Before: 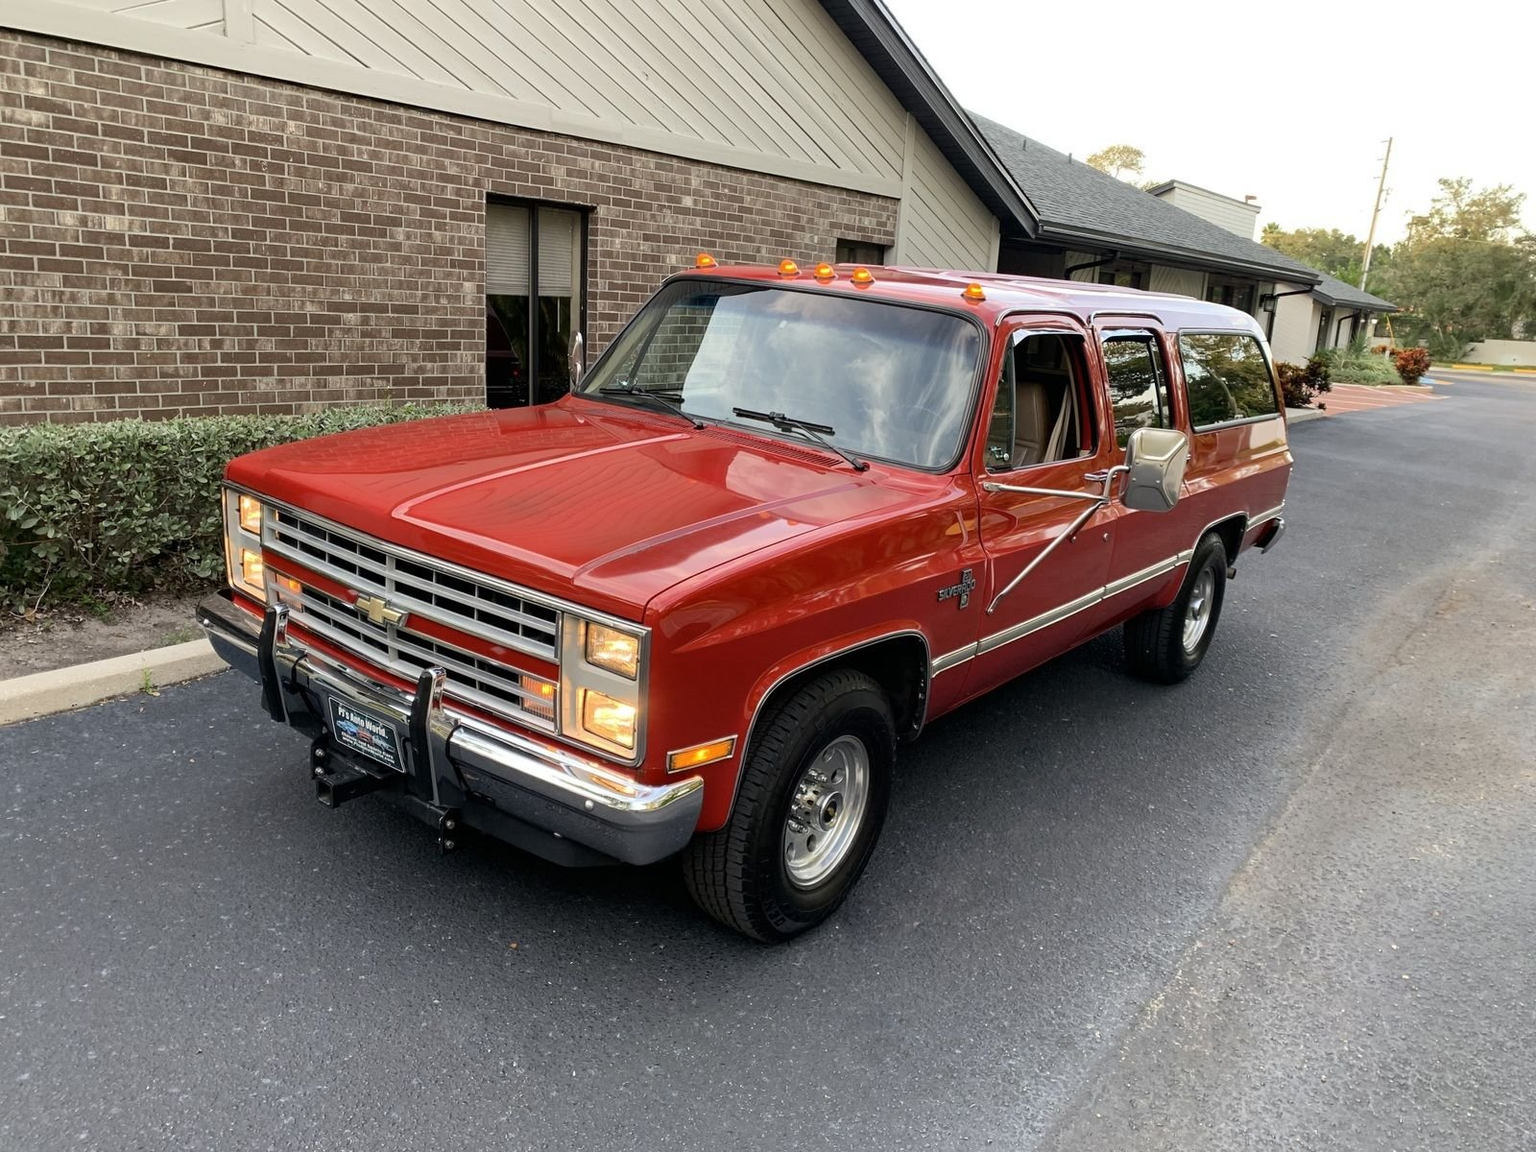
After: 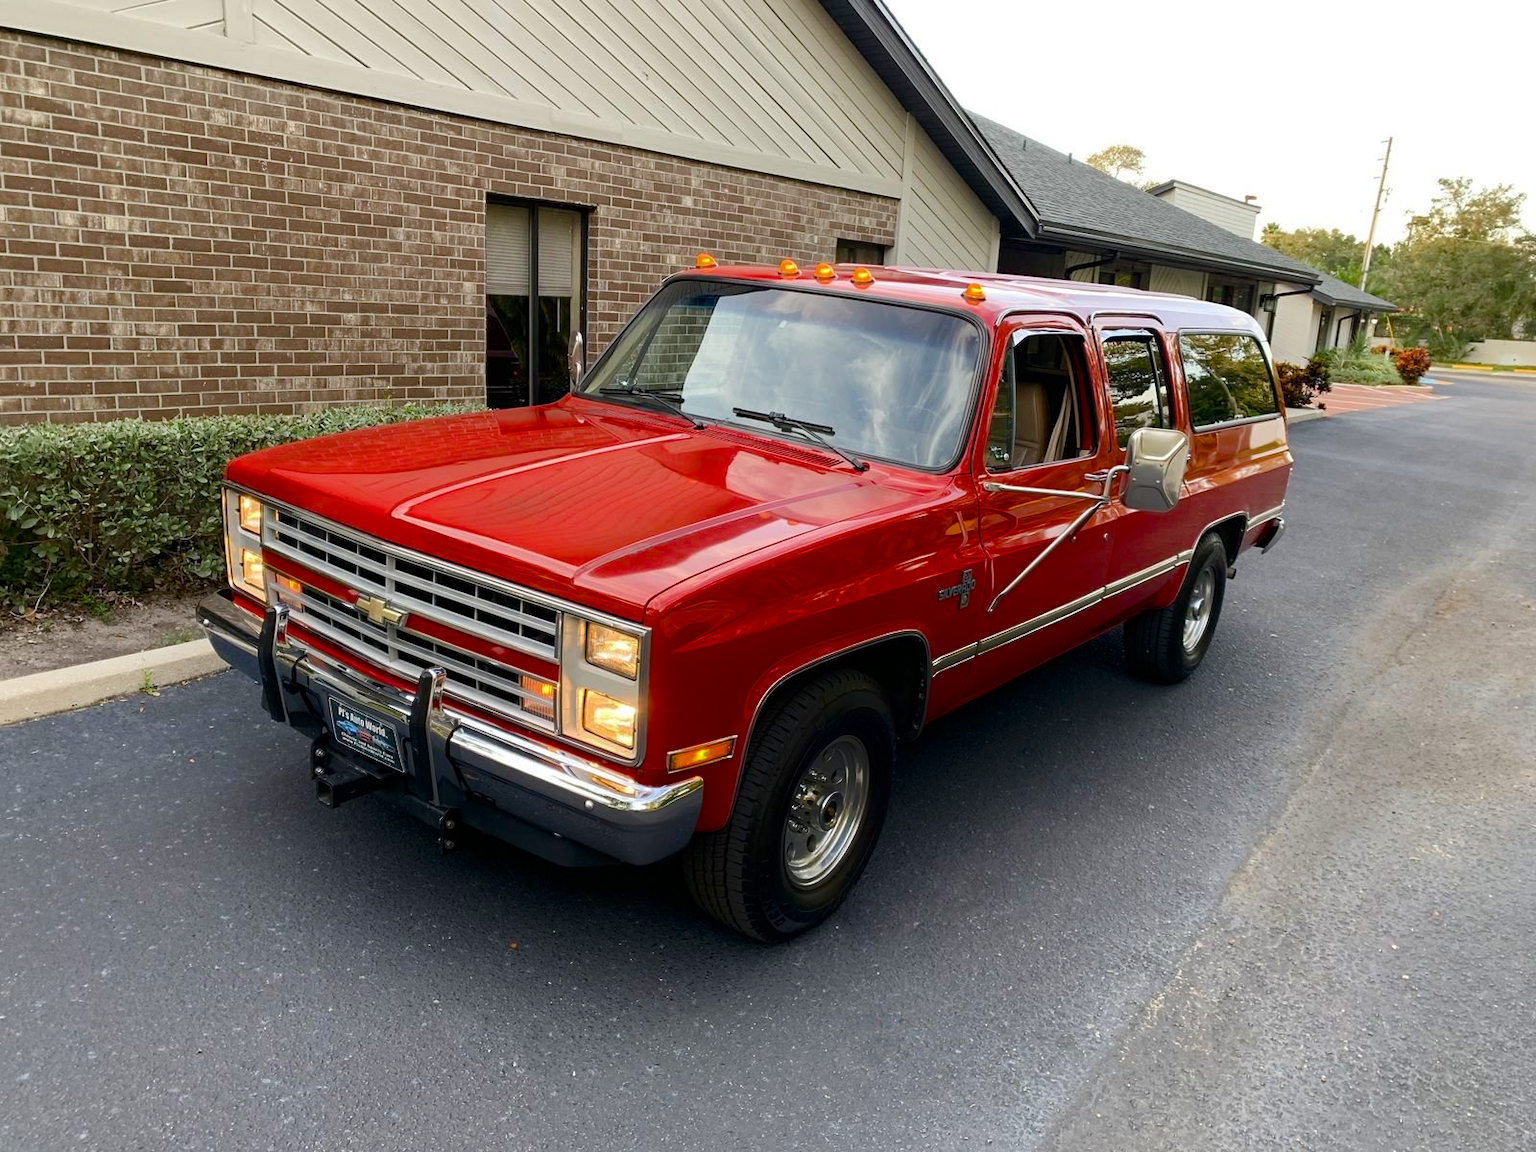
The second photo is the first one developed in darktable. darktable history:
color balance rgb: perceptual saturation grading › global saturation 35%, perceptual saturation grading › highlights -30%, perceptual saturation grading › shadows 35%, perceptual brilliance grading › global brilliance 3%, perceptual brilliance grading › highlights -3%, perceptual brilliance grading › shadows 3%
shadows and highlights: shadows -88.03, highlights -35.45, shadows color adjustment 99.15%, highlights color adjustment 0%, soften with gaussian
